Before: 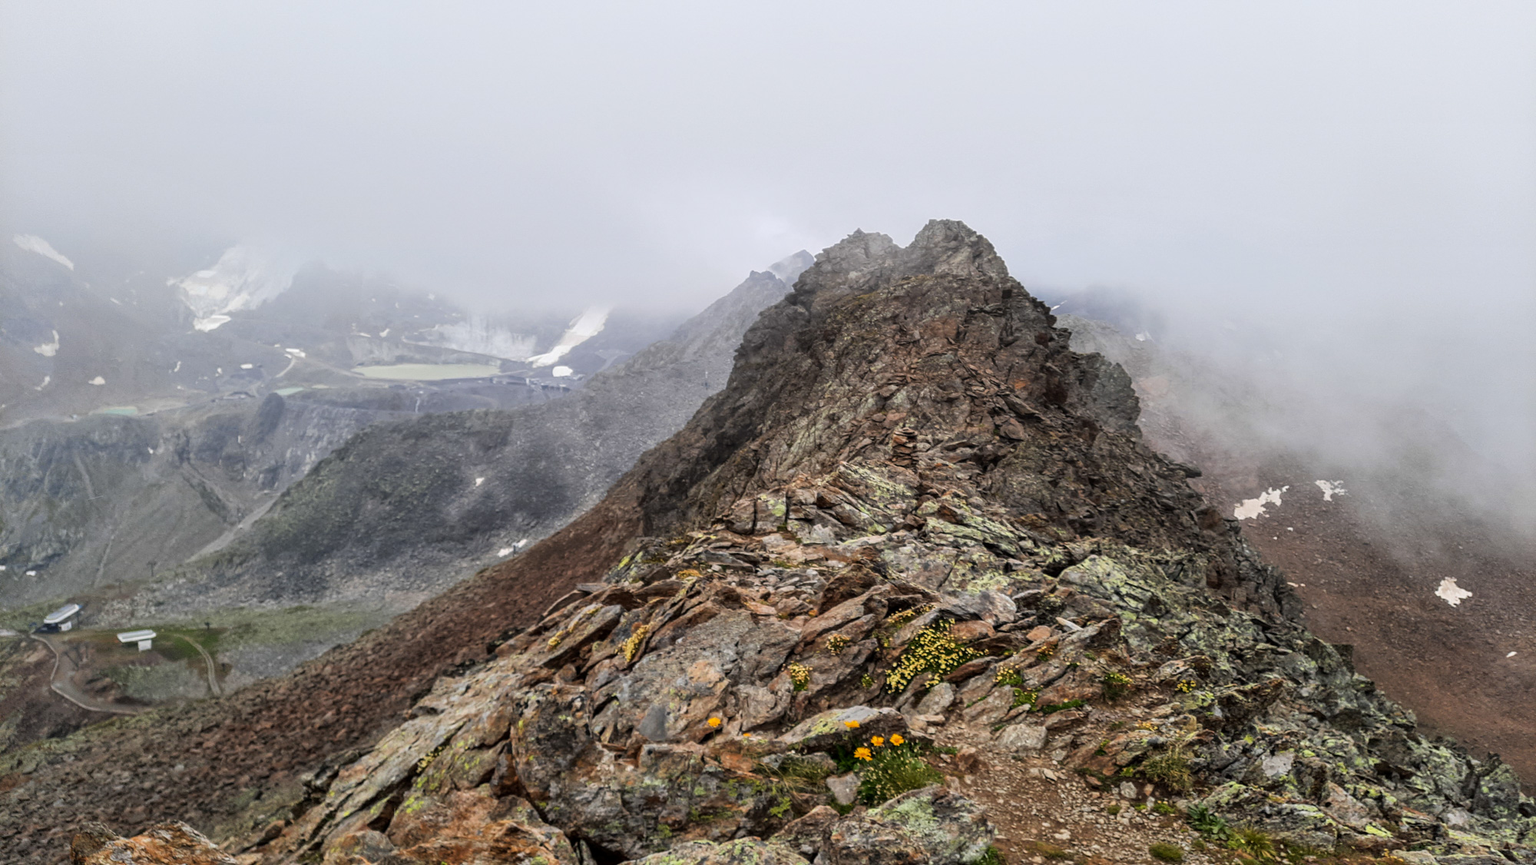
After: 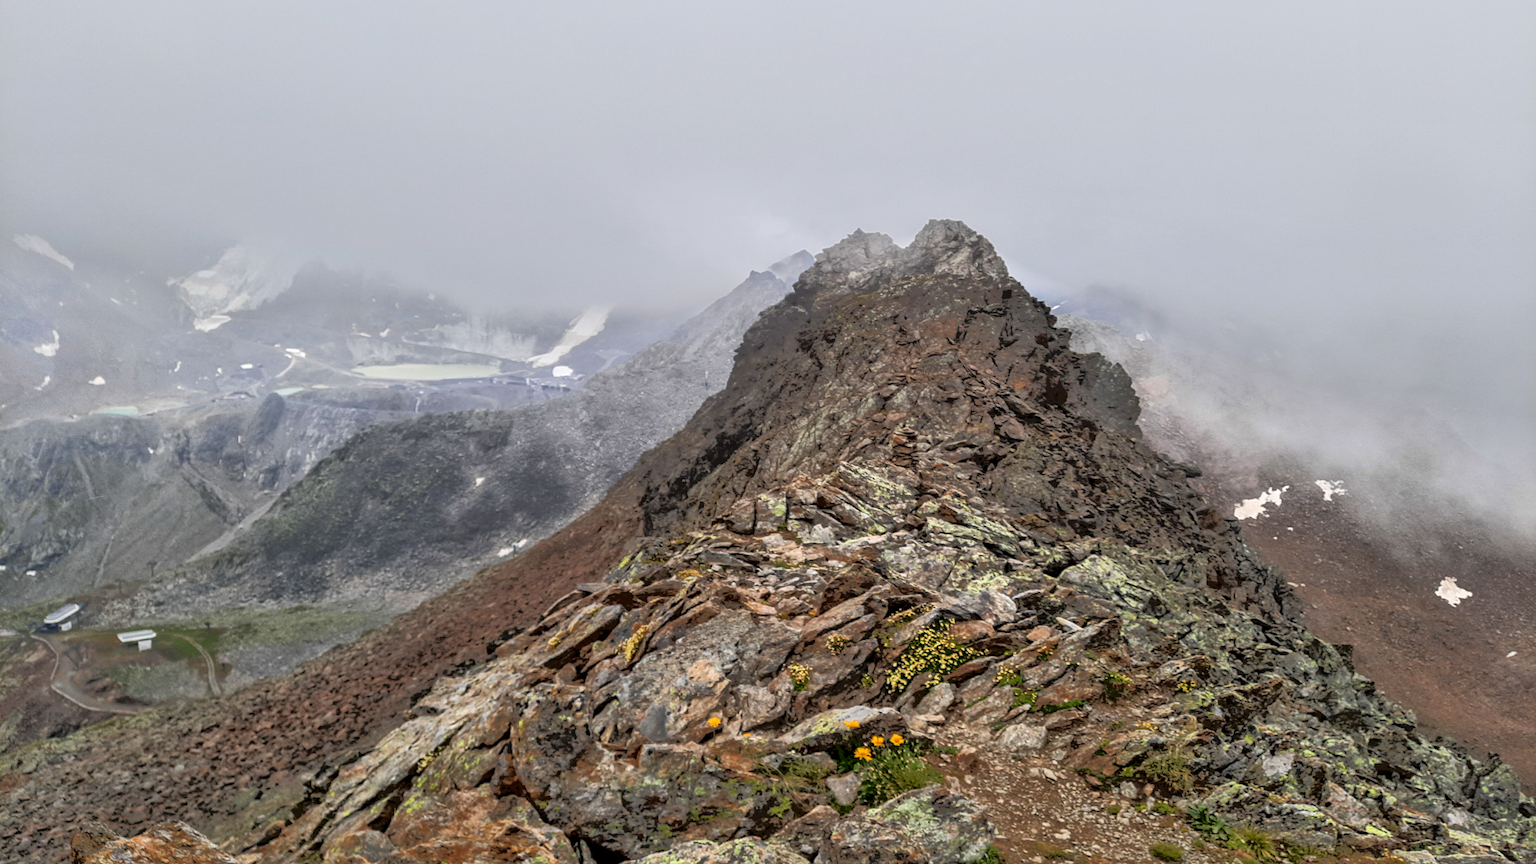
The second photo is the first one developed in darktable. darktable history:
tone equalizer: -7 EV -0.594 EV, -6 EV 1 EV, -5 EV -0.453 EV, -4 EV 0.44 EV, -3 EV 0.419 EV, -2 EV 0.168 EV, -1 EV -0.151 EV, +0 EV -0.406 EV
exposure: black level correction 0.001, exposure 0.192 EV, compensate highlight preservation false
local contrast: mode bilateral grid, contrast 20, coarseness 50, detail 120%, midtone range 0.2
